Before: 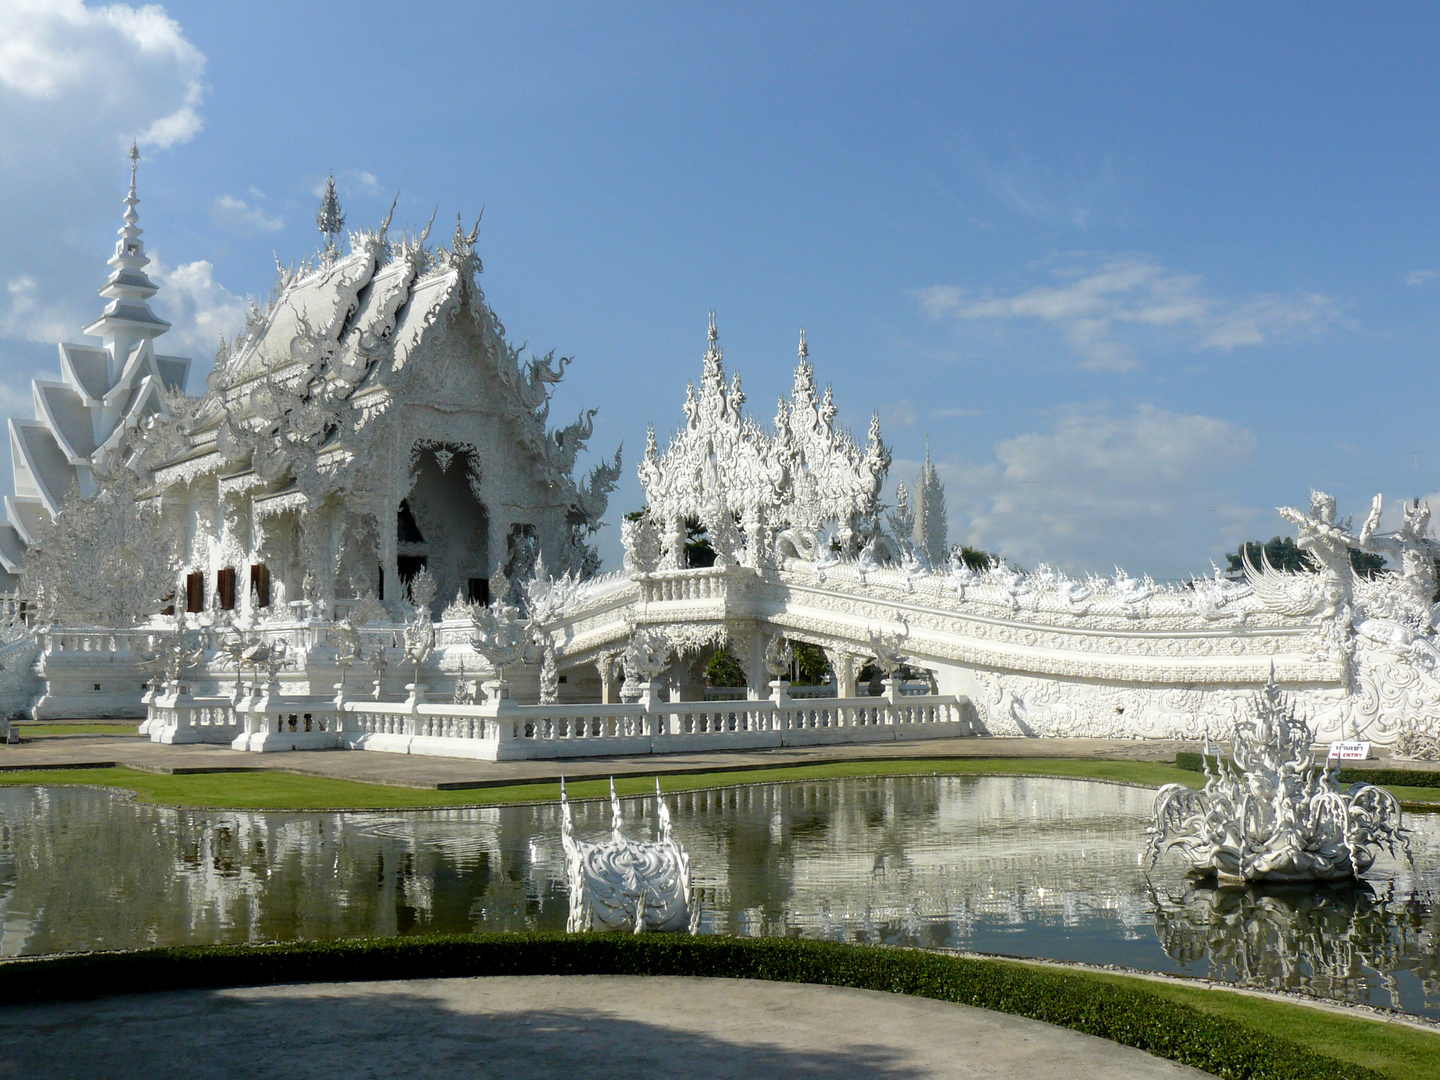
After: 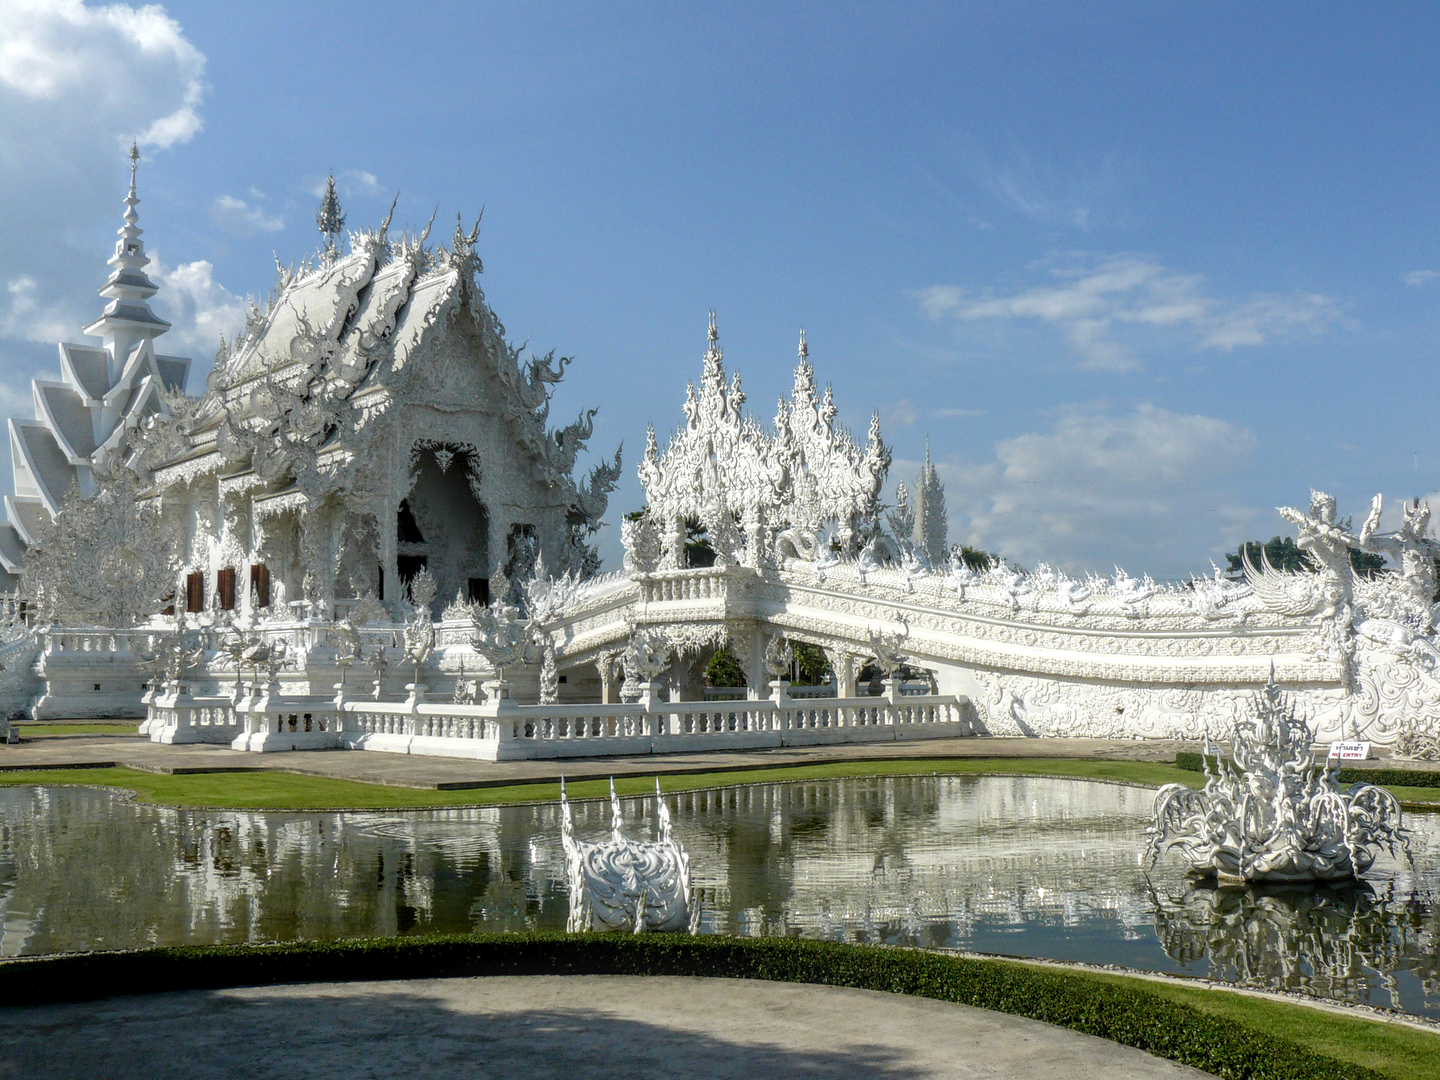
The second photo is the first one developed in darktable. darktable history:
local contrast: highlights 3%, shadows 0%, detail 134%
